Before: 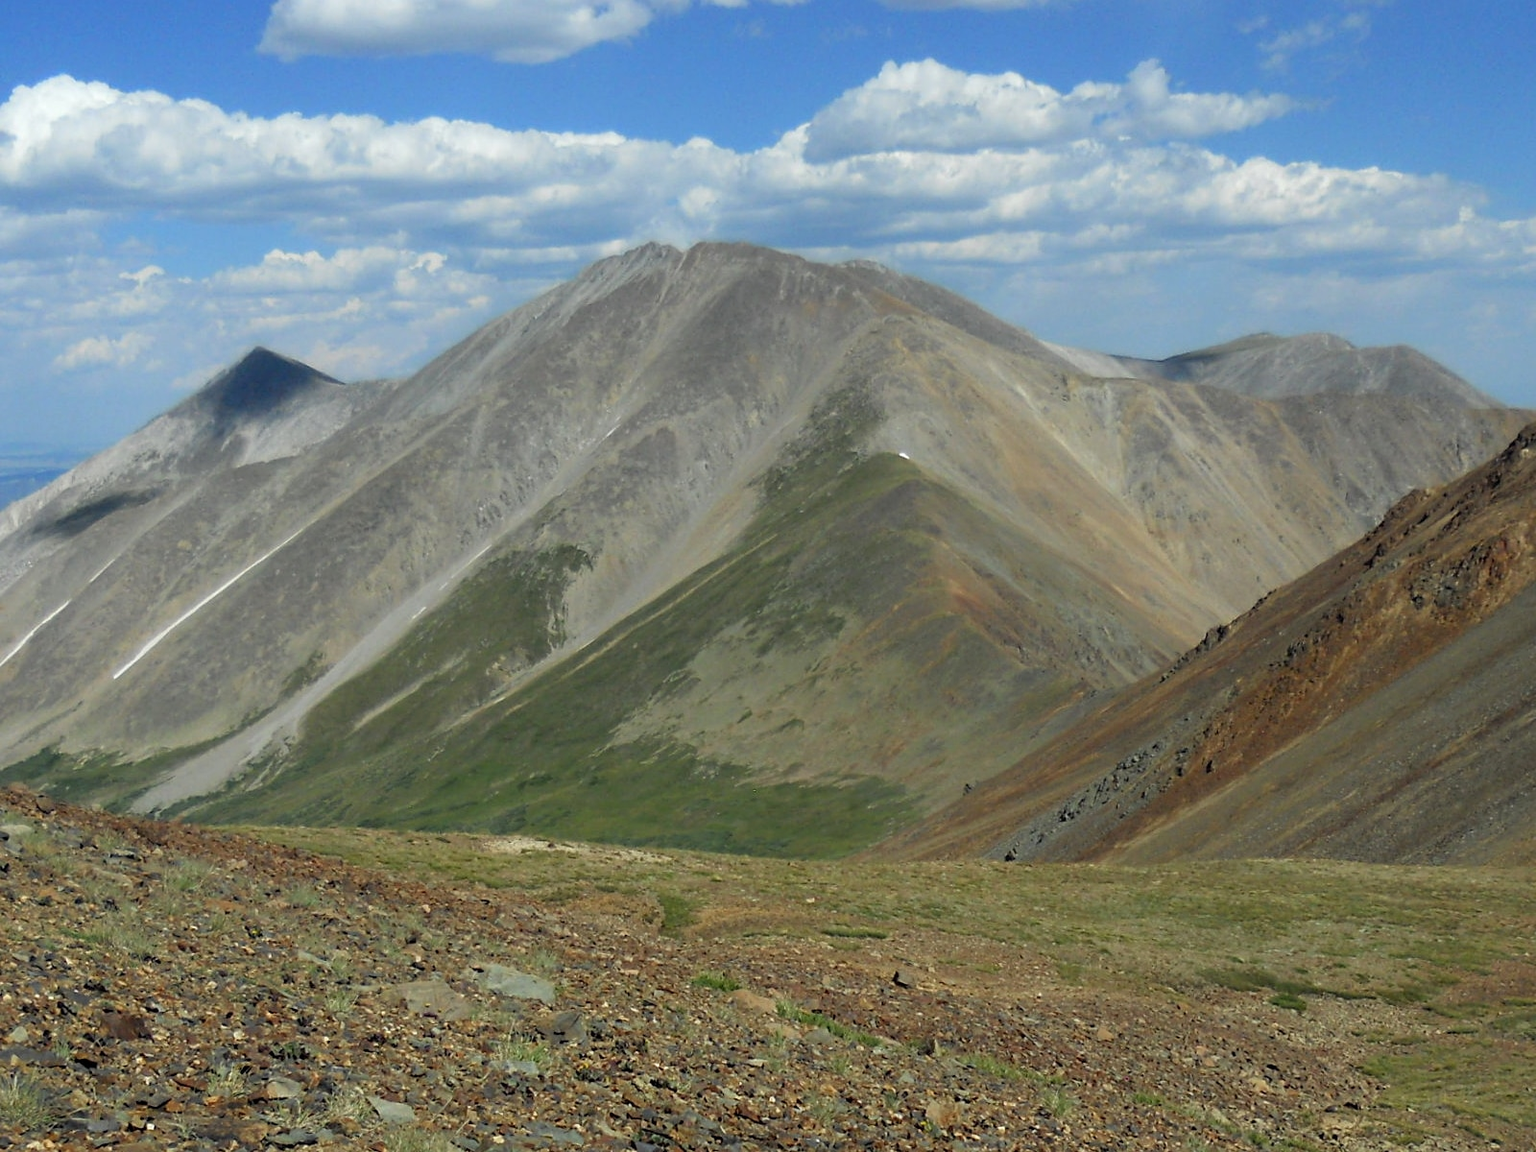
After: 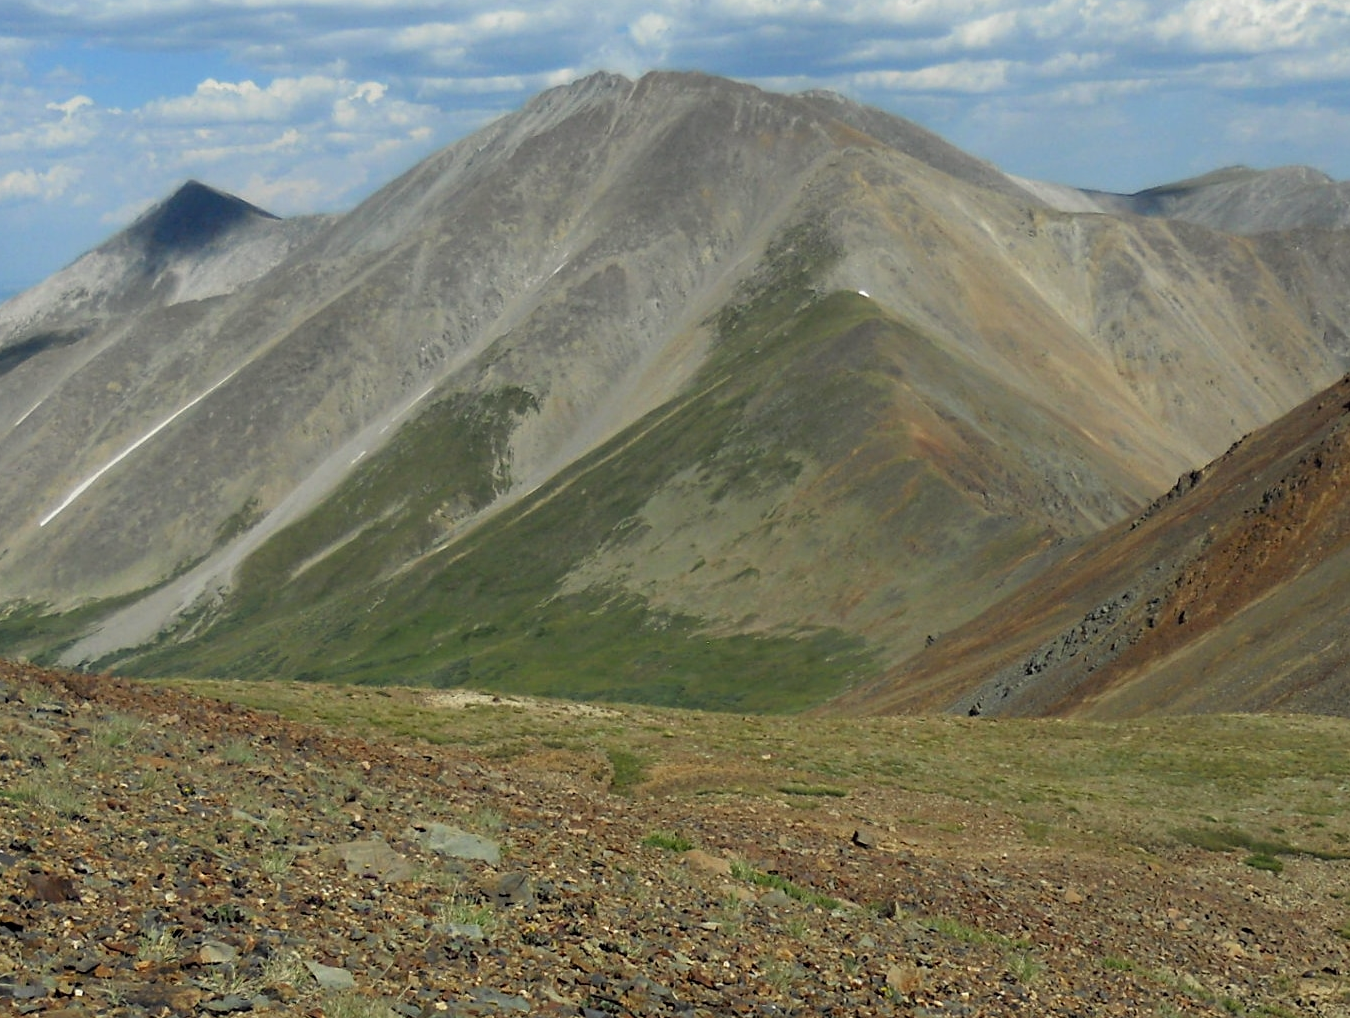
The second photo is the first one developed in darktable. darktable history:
crop and rotate: left 4.91%, top 15.147%, right 10.662%
color calibration: x 0.341, y 0.355, temperature 5147.39 K
